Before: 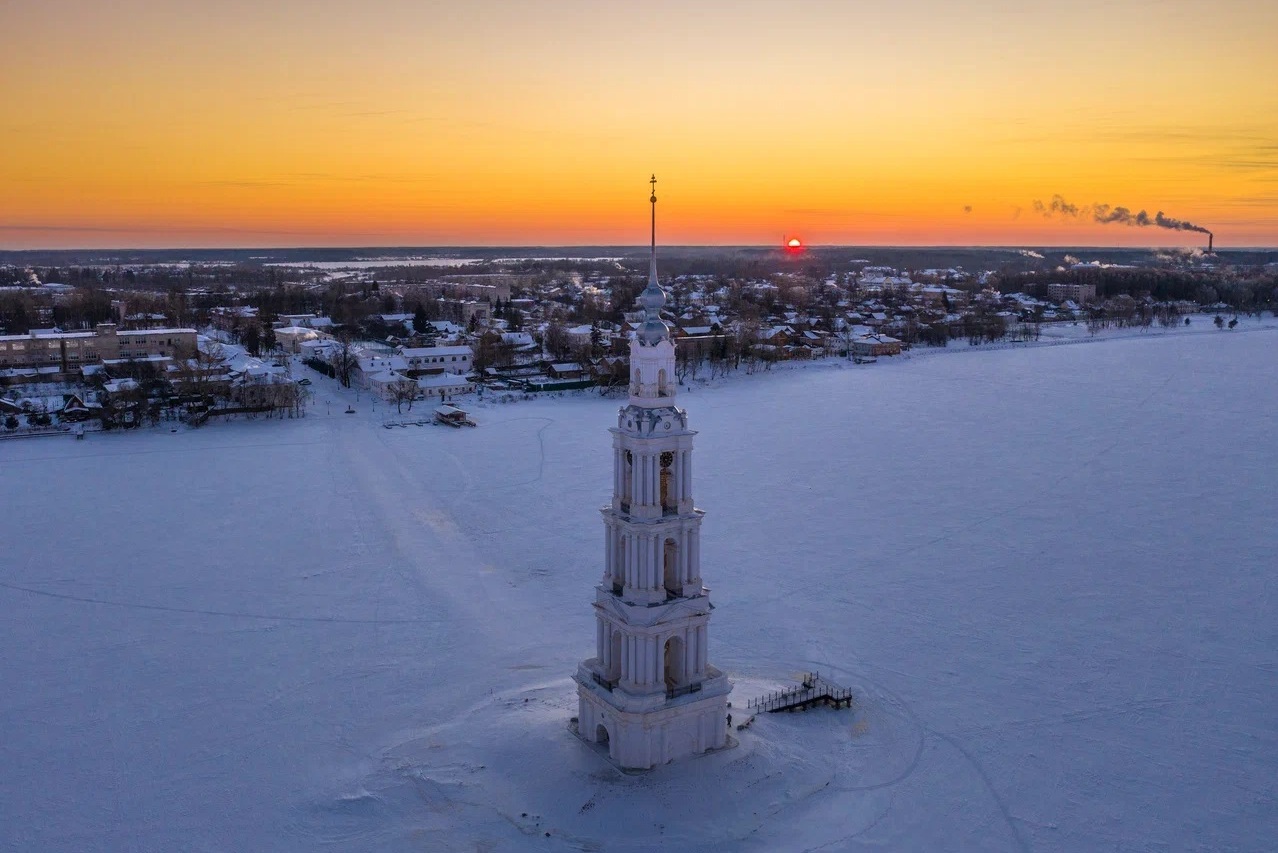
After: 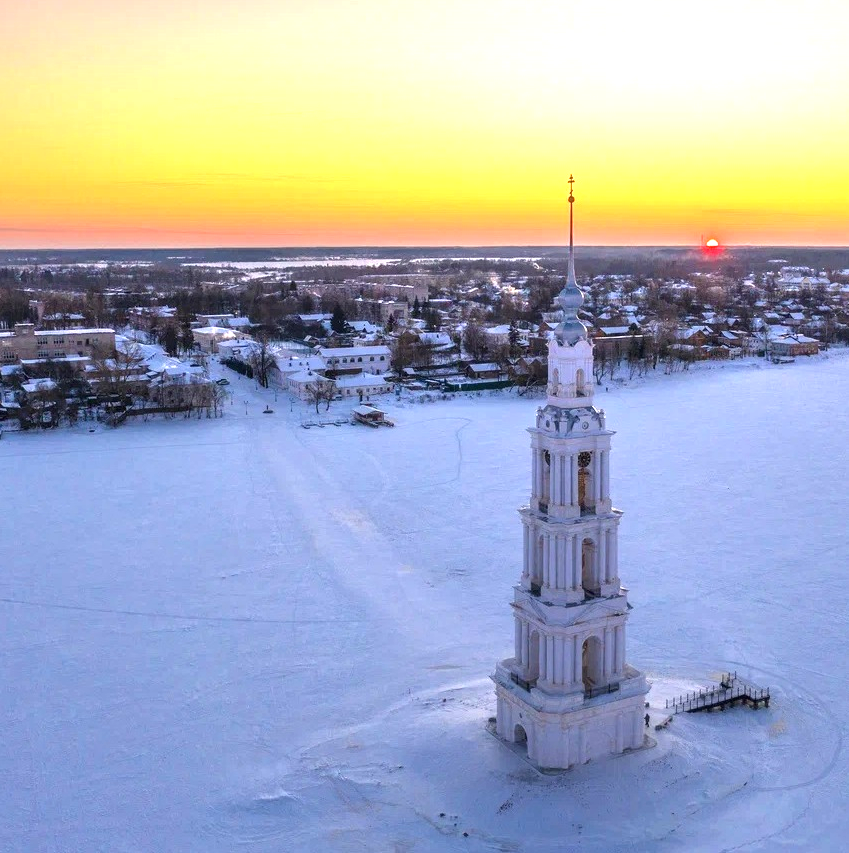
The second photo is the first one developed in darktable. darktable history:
crop and rotate: left 6.485%, right 27.041%
exposure: black level correction 0, exposure 1.2 EV, compensate highlight preservation false
